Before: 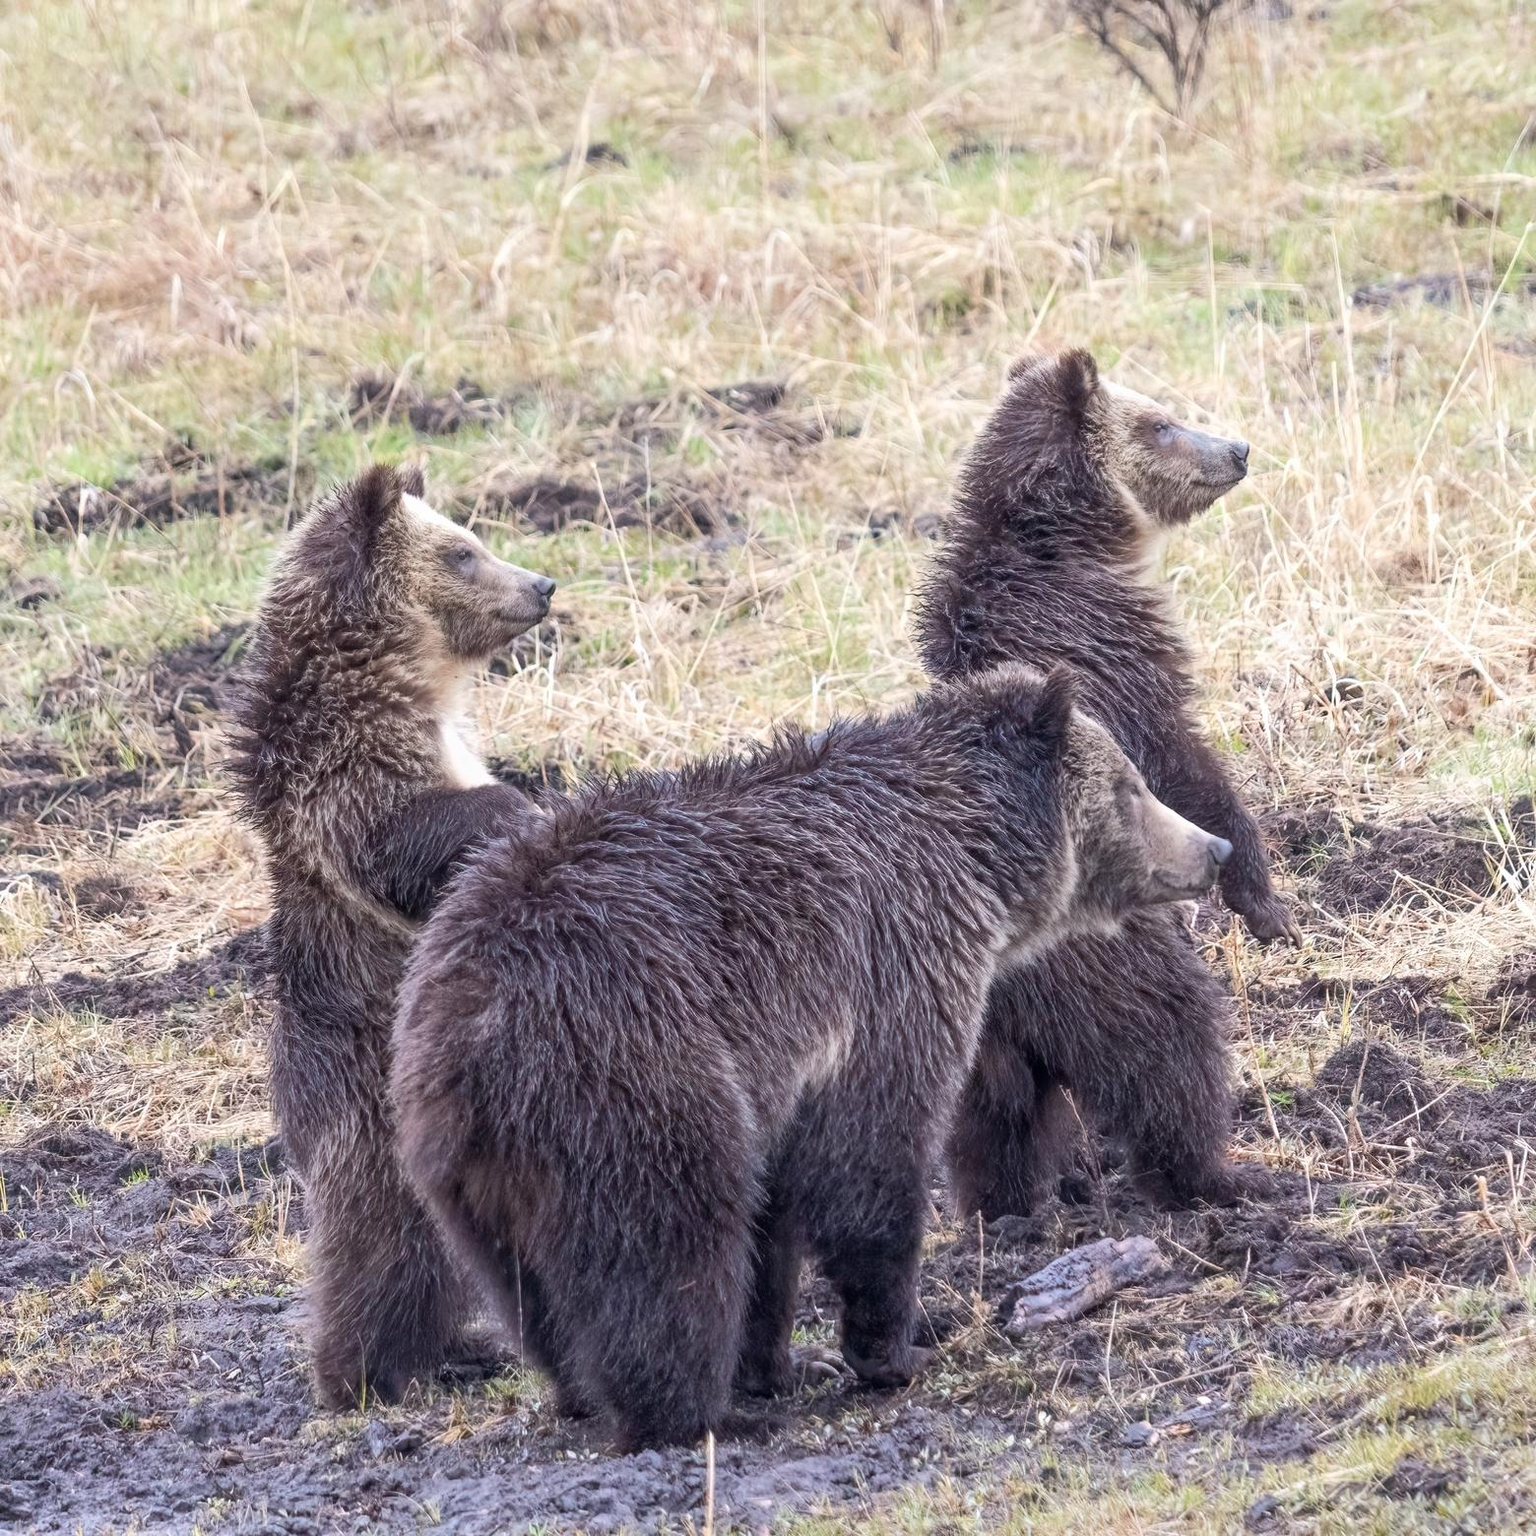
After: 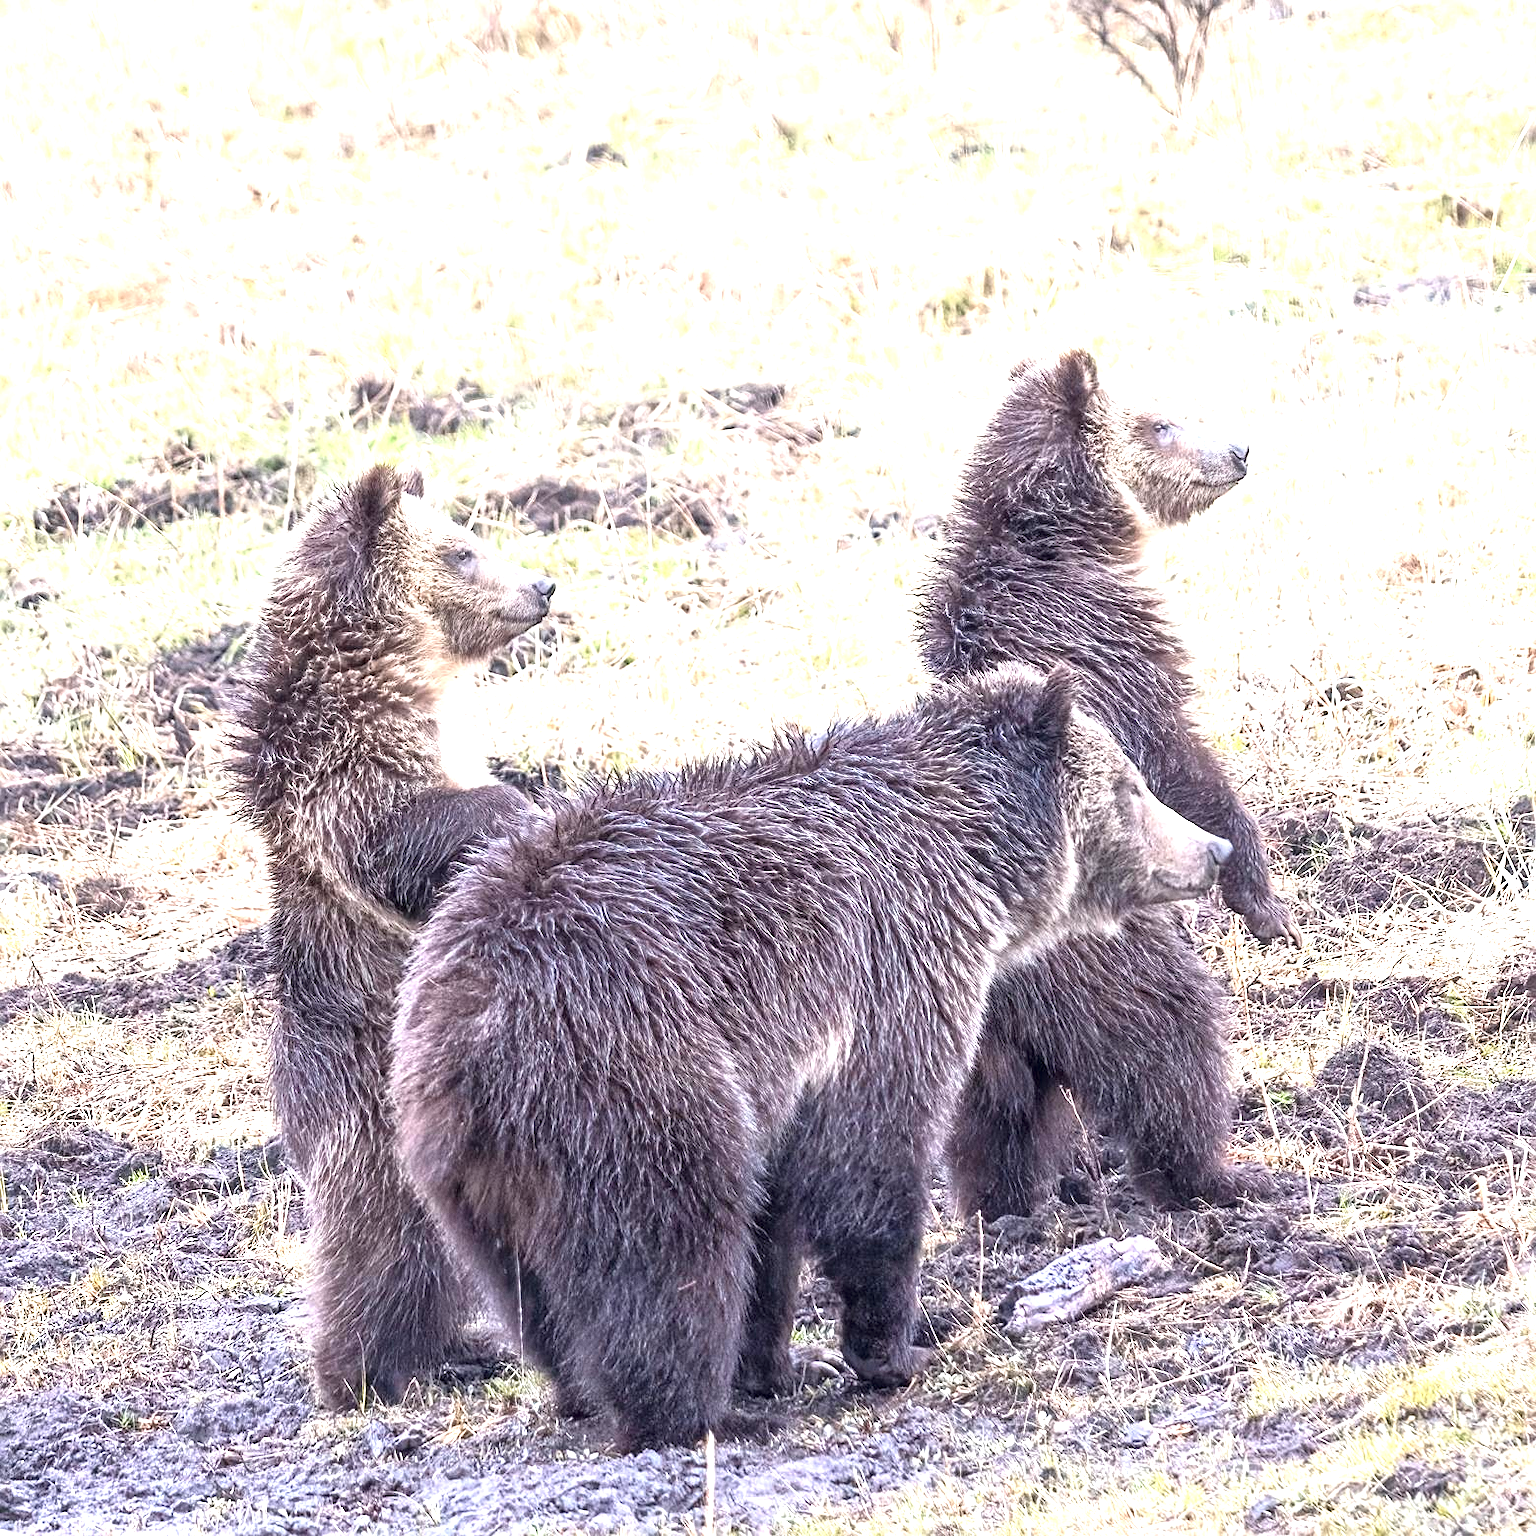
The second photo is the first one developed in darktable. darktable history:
sharpen: on, module defaults
grain: coarseness 0.09 ISO, strength 10%
exposure: black level correction 0, exposure 1.2 EV, compensate exposure bias true, compensate highlight preservation false
